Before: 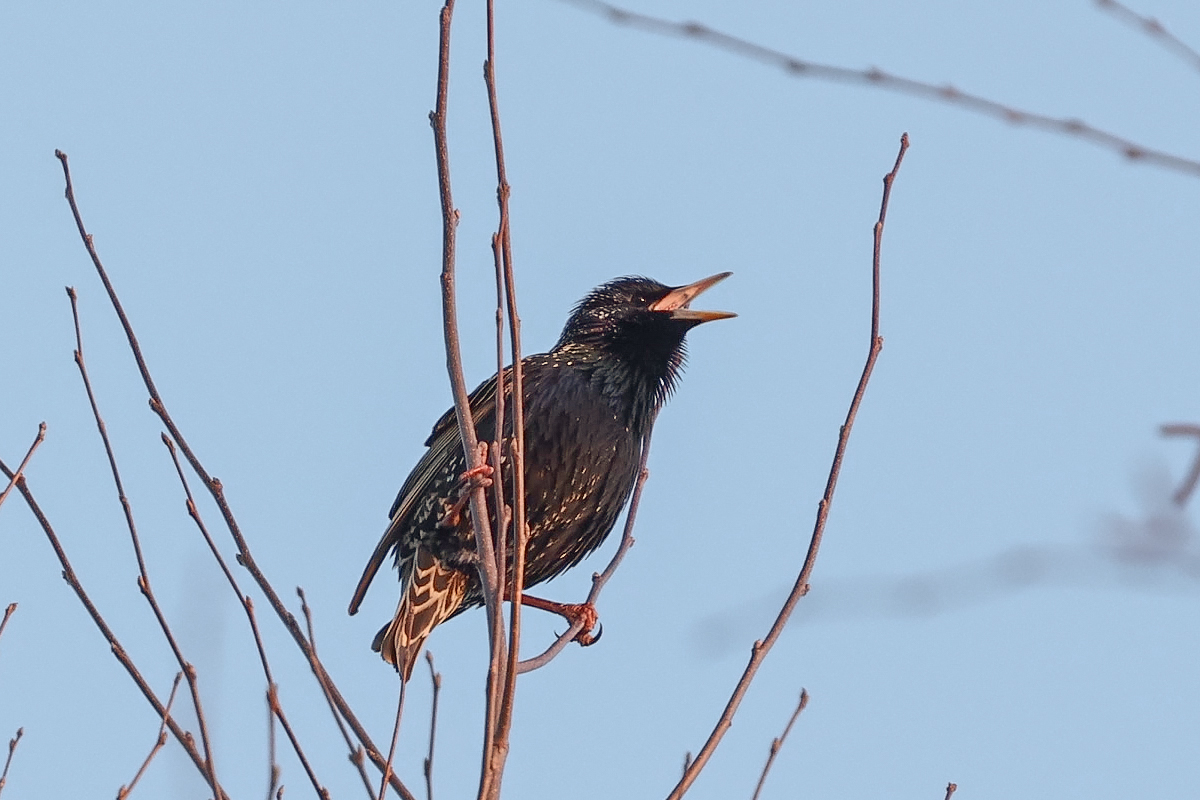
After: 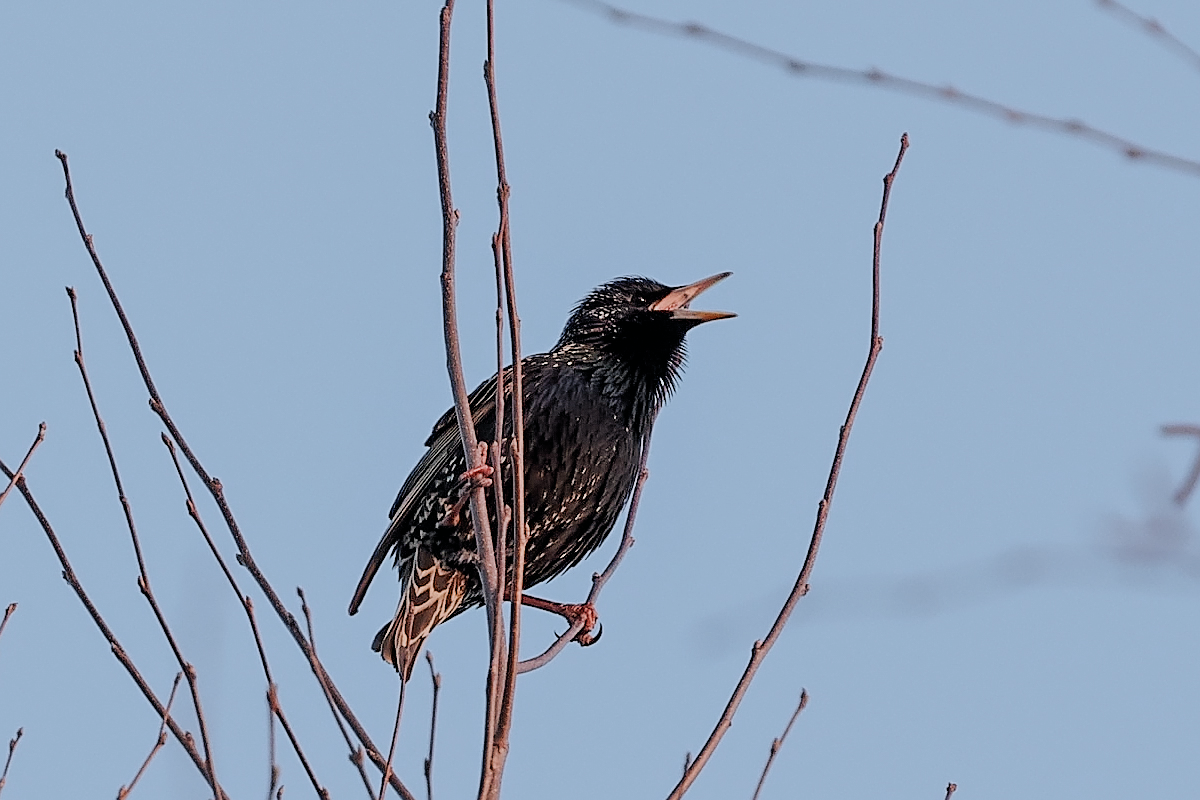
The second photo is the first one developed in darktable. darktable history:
color correction: highlights a* -0.137, highlights b* -5.91, shadows a* -0.137, shadows b* -0.137
filmic rgb: black relative exposure -4.38 EV, white relative exposure 4.56 EV, hardness 2.37, contrast 1.05
sharpen: on, module defaults
